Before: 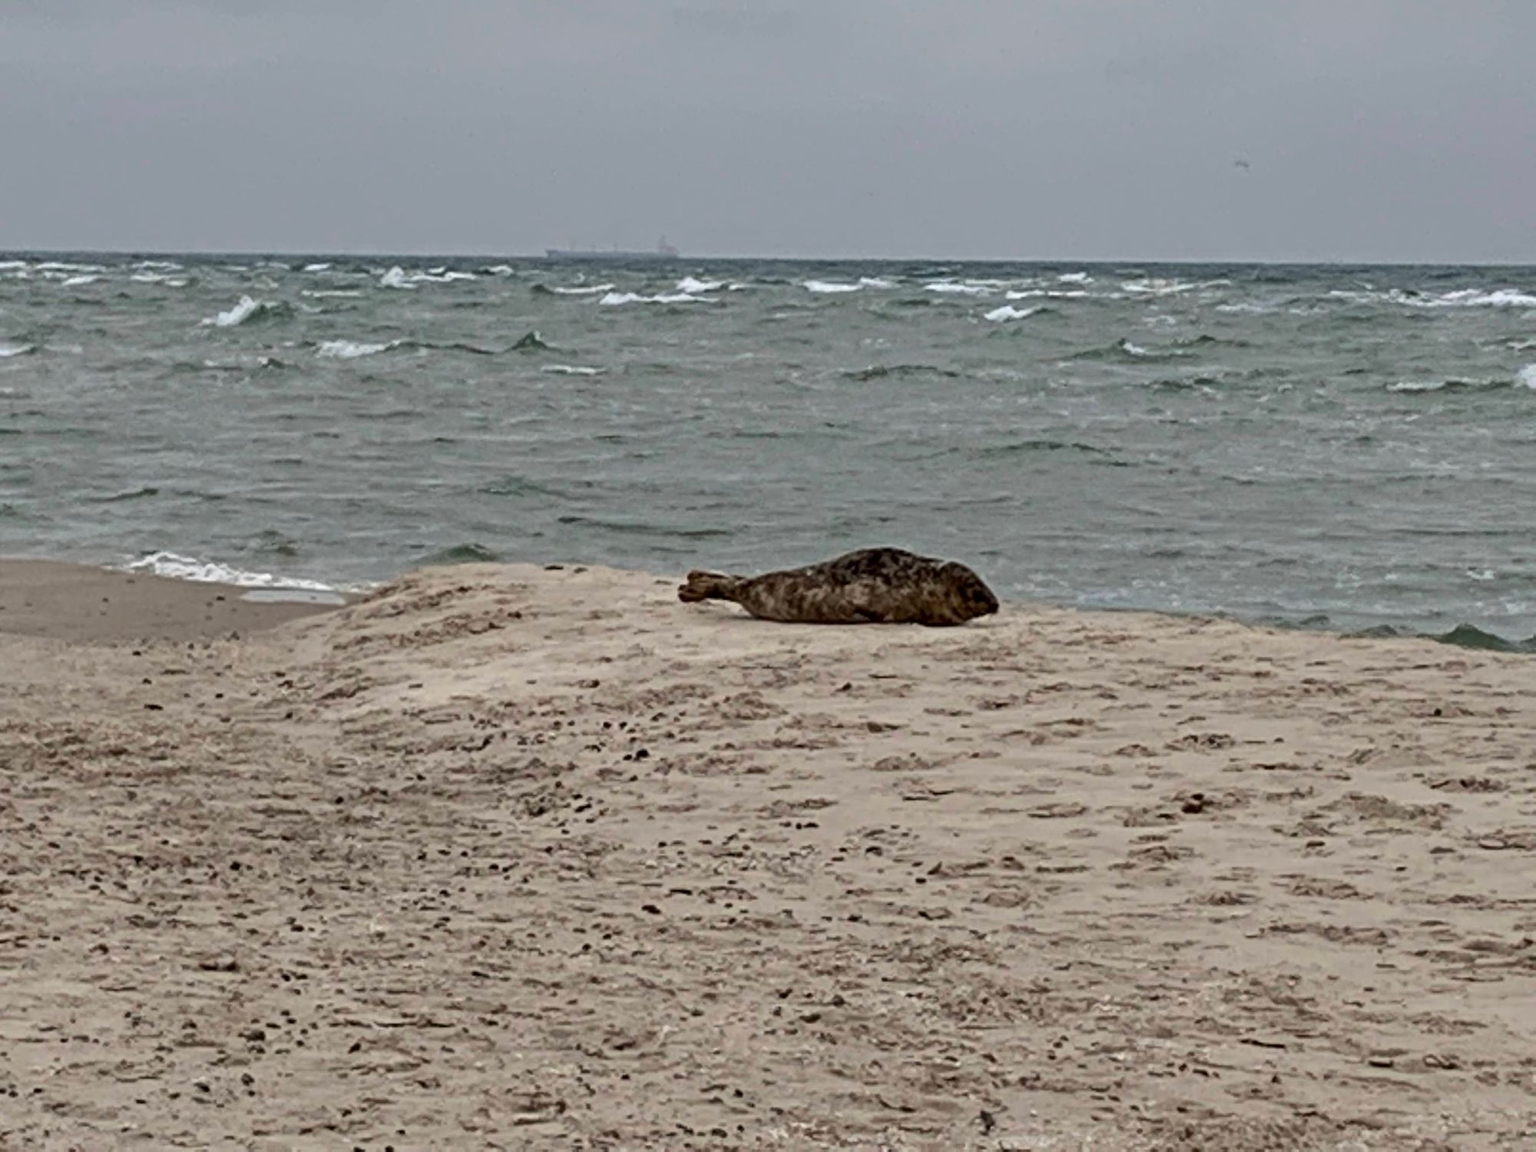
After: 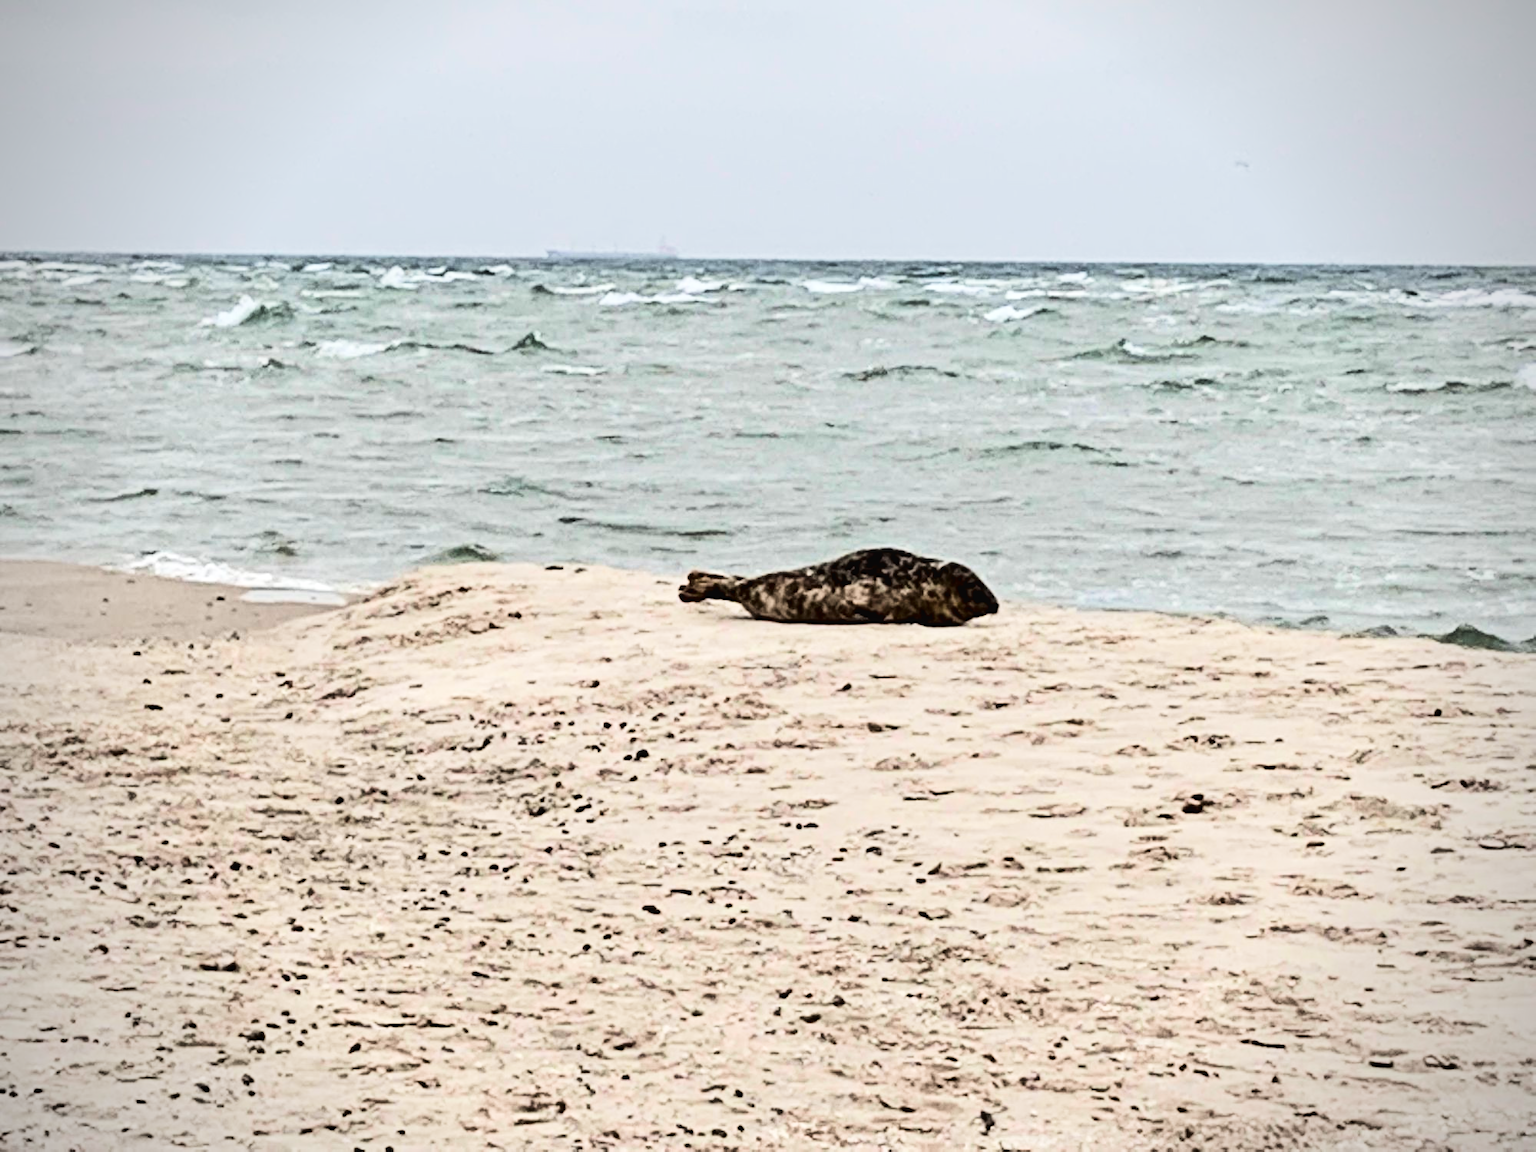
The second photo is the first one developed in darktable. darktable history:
filmic rgb: black relative exposure -5 EV, hardness 2.88, contrast 1.4
tone curve: curves: ch0 [(0, 0.032) (0.181, 0.156) (0.751, 0.829) (1, 1)], color space Lab, linked channels, preserve colors none
local contrast: highlights 100%, shadows 100%, detail 120%, midtone range 0.2
vignetting: fall-off start 79.88%
exposure: exposure 1.089 EV, compensate highlight preservation false
